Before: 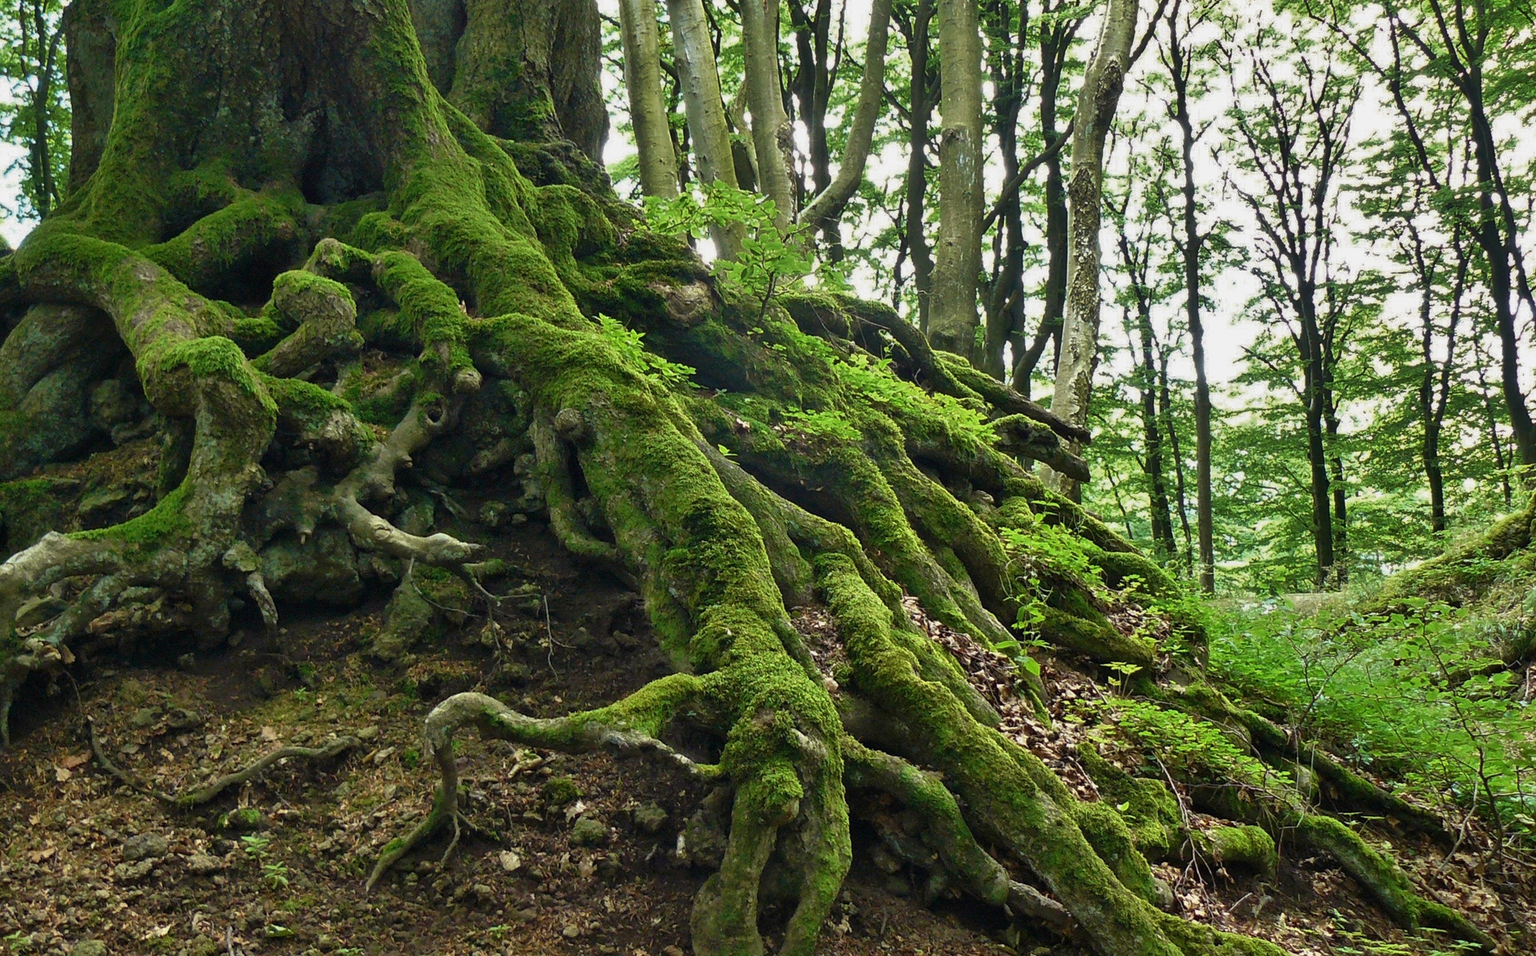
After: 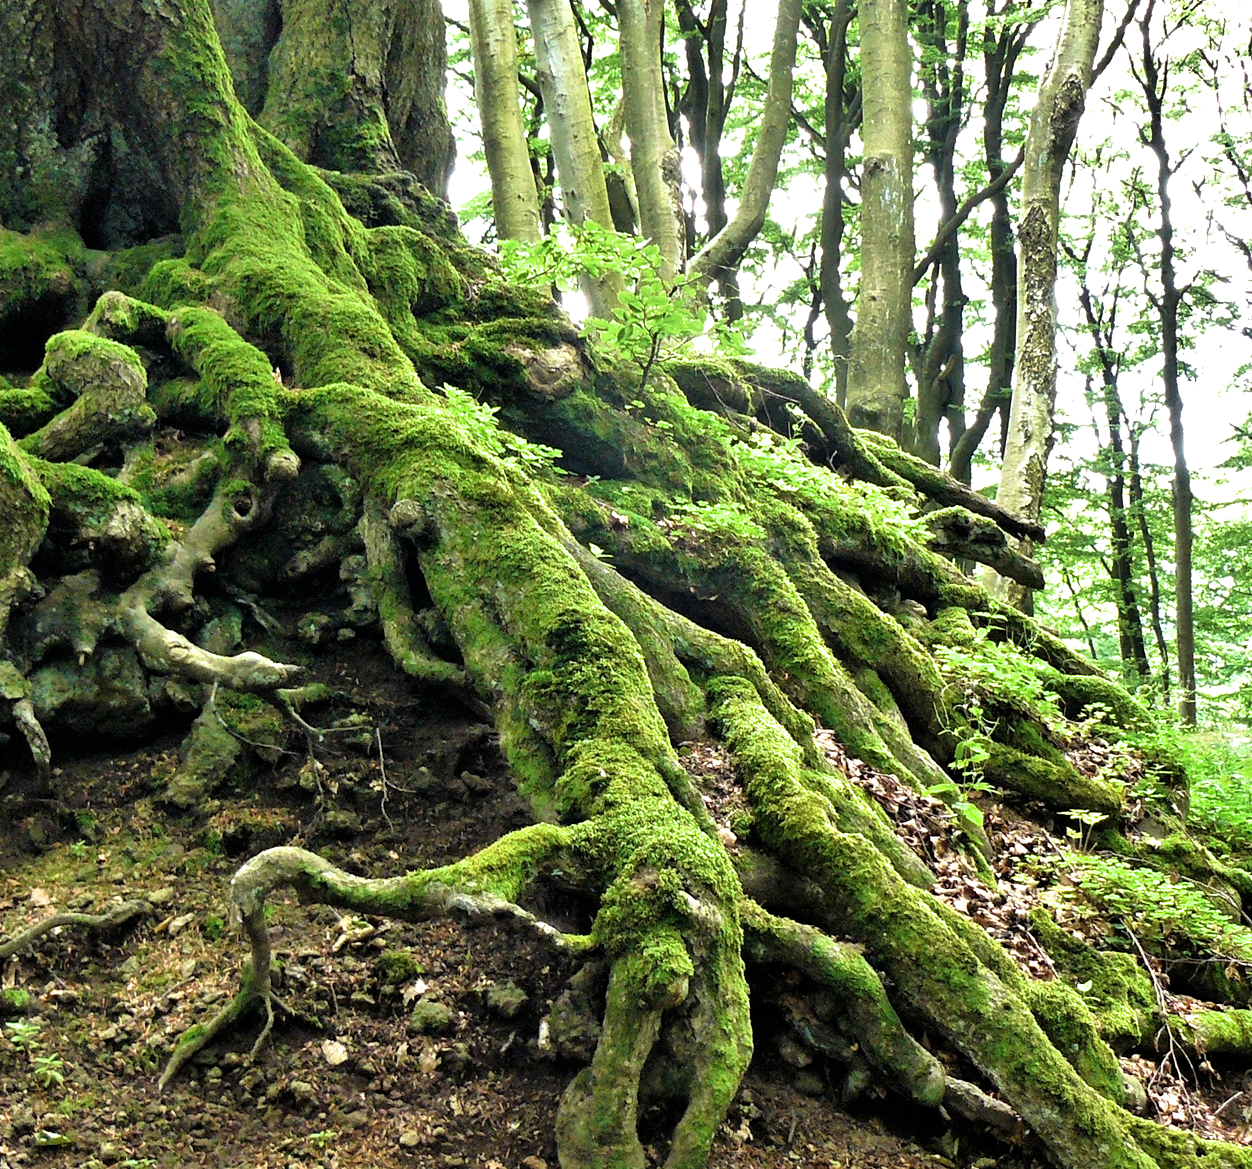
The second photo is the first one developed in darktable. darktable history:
filmic rgb: black relative exposure -4.91 EV, white relative exposure 2.84 EV, hardness 3.7
exposure: black level correction 0, exposure 1.2 EV, compensate highlight preservation false
crop: left 15.419%, right 17.914%
